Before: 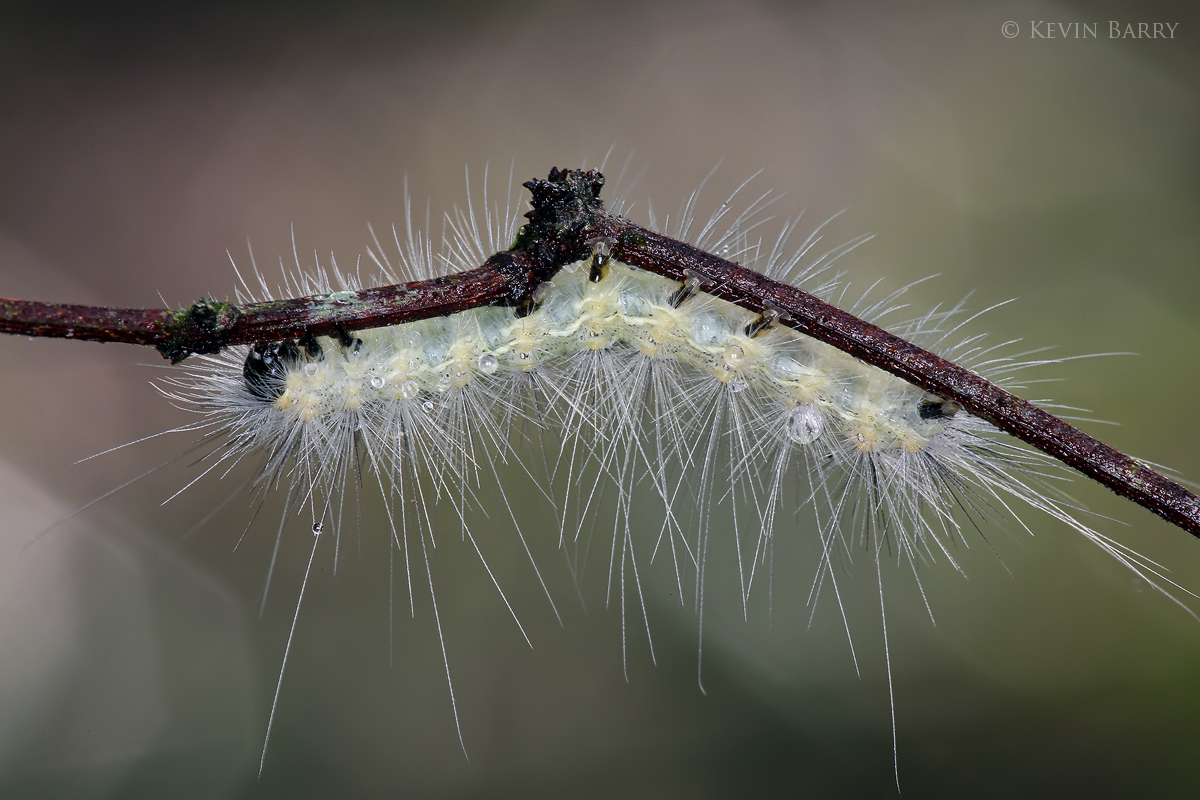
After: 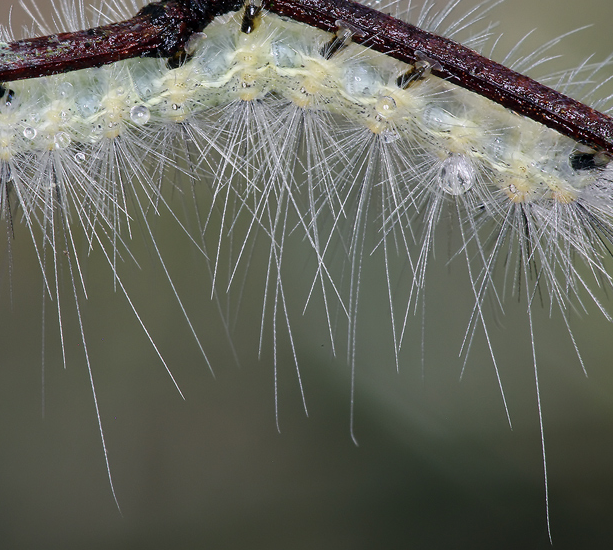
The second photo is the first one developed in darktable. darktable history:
crop and rotate: left 29.046%, top 31.167%, right 19.851%
